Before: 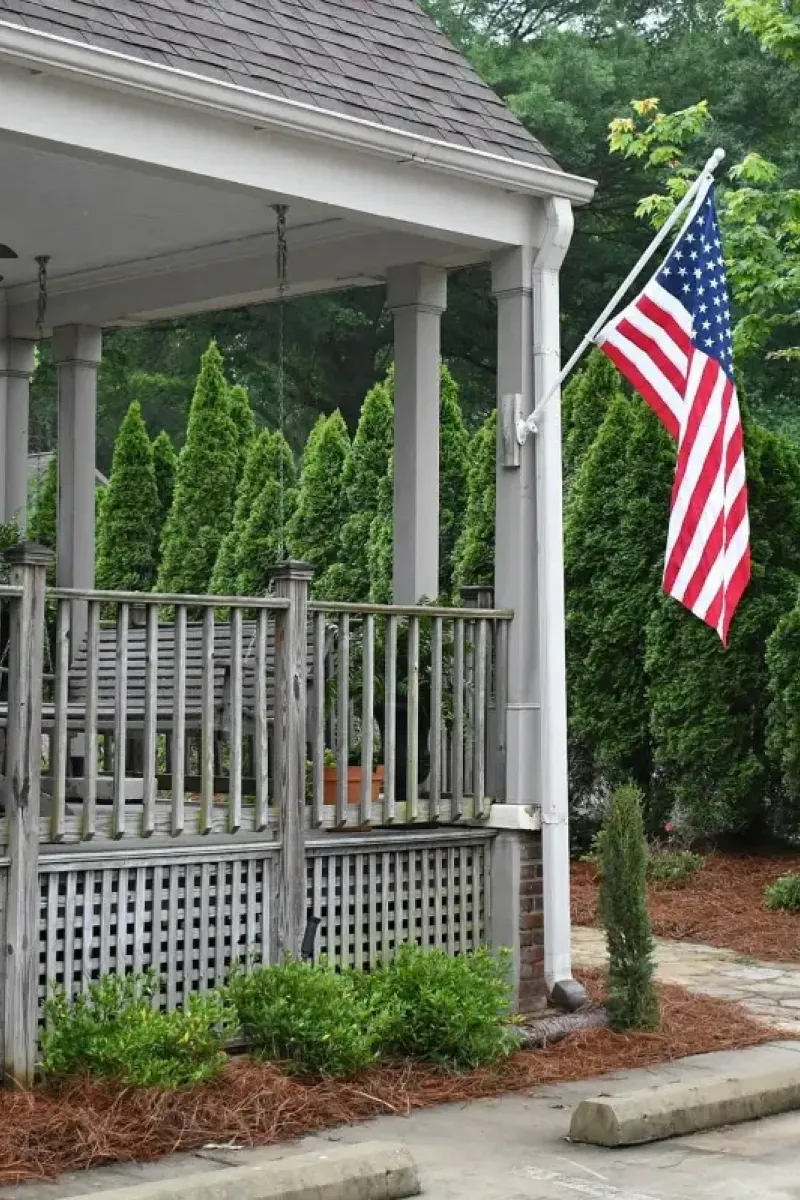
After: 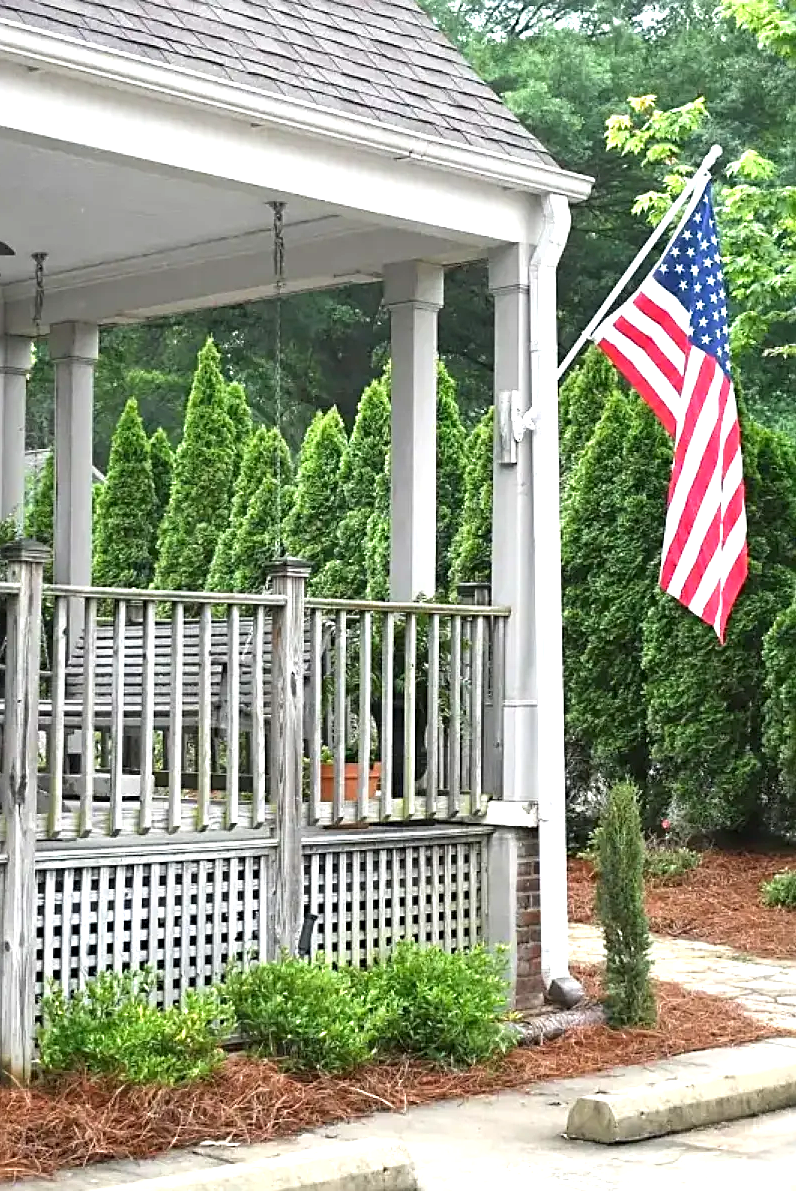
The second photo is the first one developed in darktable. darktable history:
exposure: exposure 1.153 EV, compensate highlight preservation false
crop and rotate: left 0.473%, top 0.265%, bottom 0.414%
sharpen: on, module defaults
